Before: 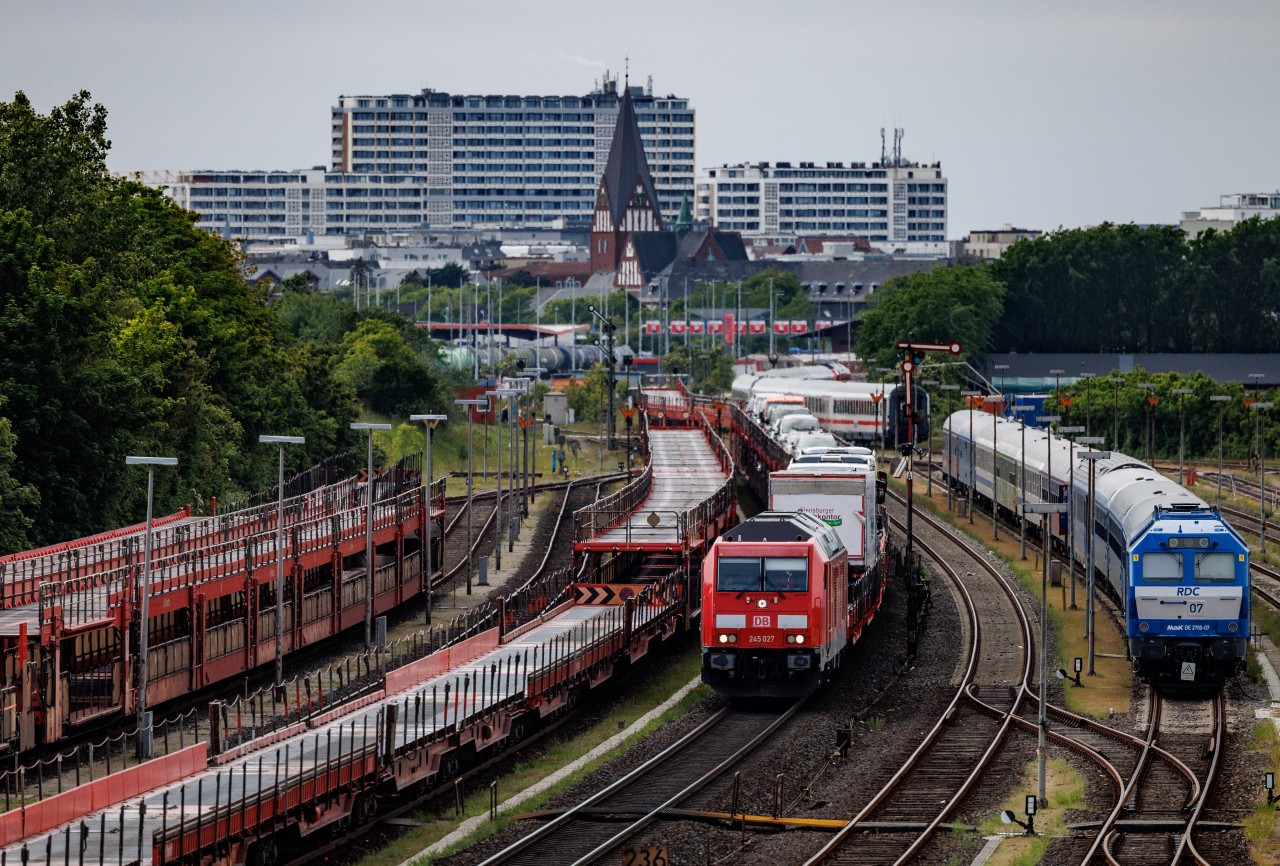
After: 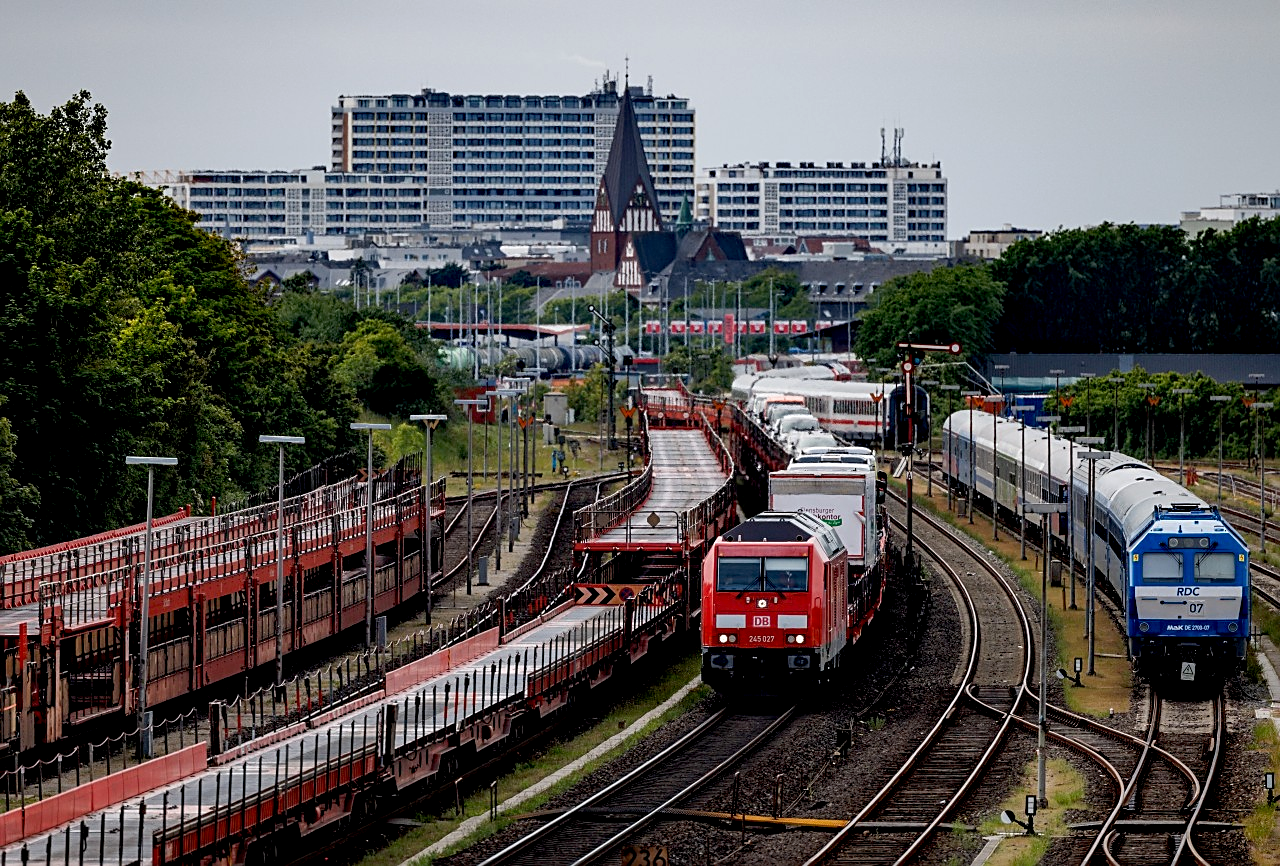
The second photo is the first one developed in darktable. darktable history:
exposure: black level correction 0.01, exposure 0.016 EV, compensate exposure bias true, compensate highlight preservation false
sharpen: on, module defaults
